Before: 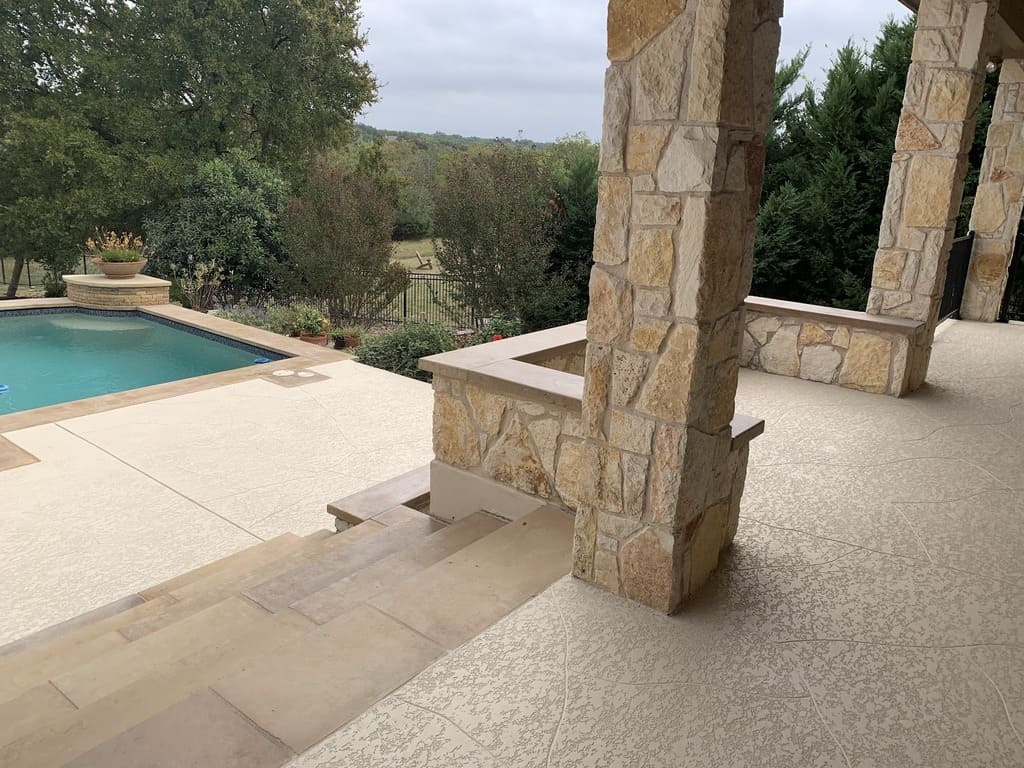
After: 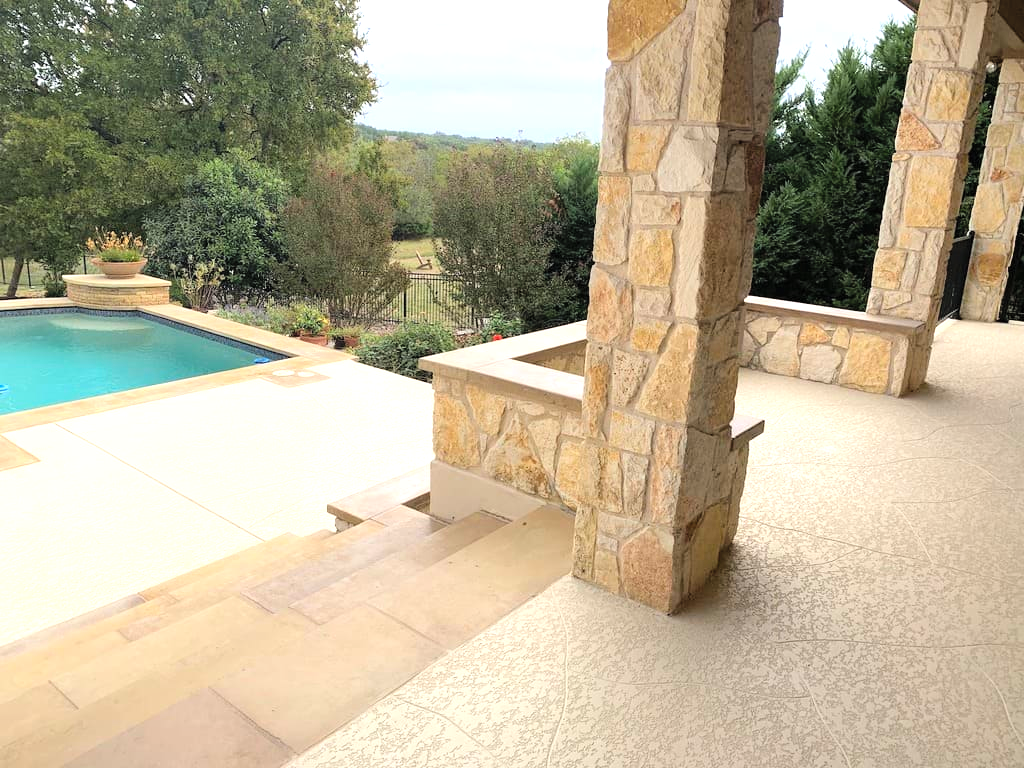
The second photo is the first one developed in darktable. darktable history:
contrast brightness saturation: contrast 0.066, brightness 0.171, saturation 0.398
tone equalizer: -8 EV -0.789 EV, -7 EV -0.736 EV, -6 EV -0.599 EV, -5 EV -0.364 EV, -3 EV 0.395 EV, -2 EV 0.6 EV, -1 EV 0.678 EV, +0 EV 0.749 EV
